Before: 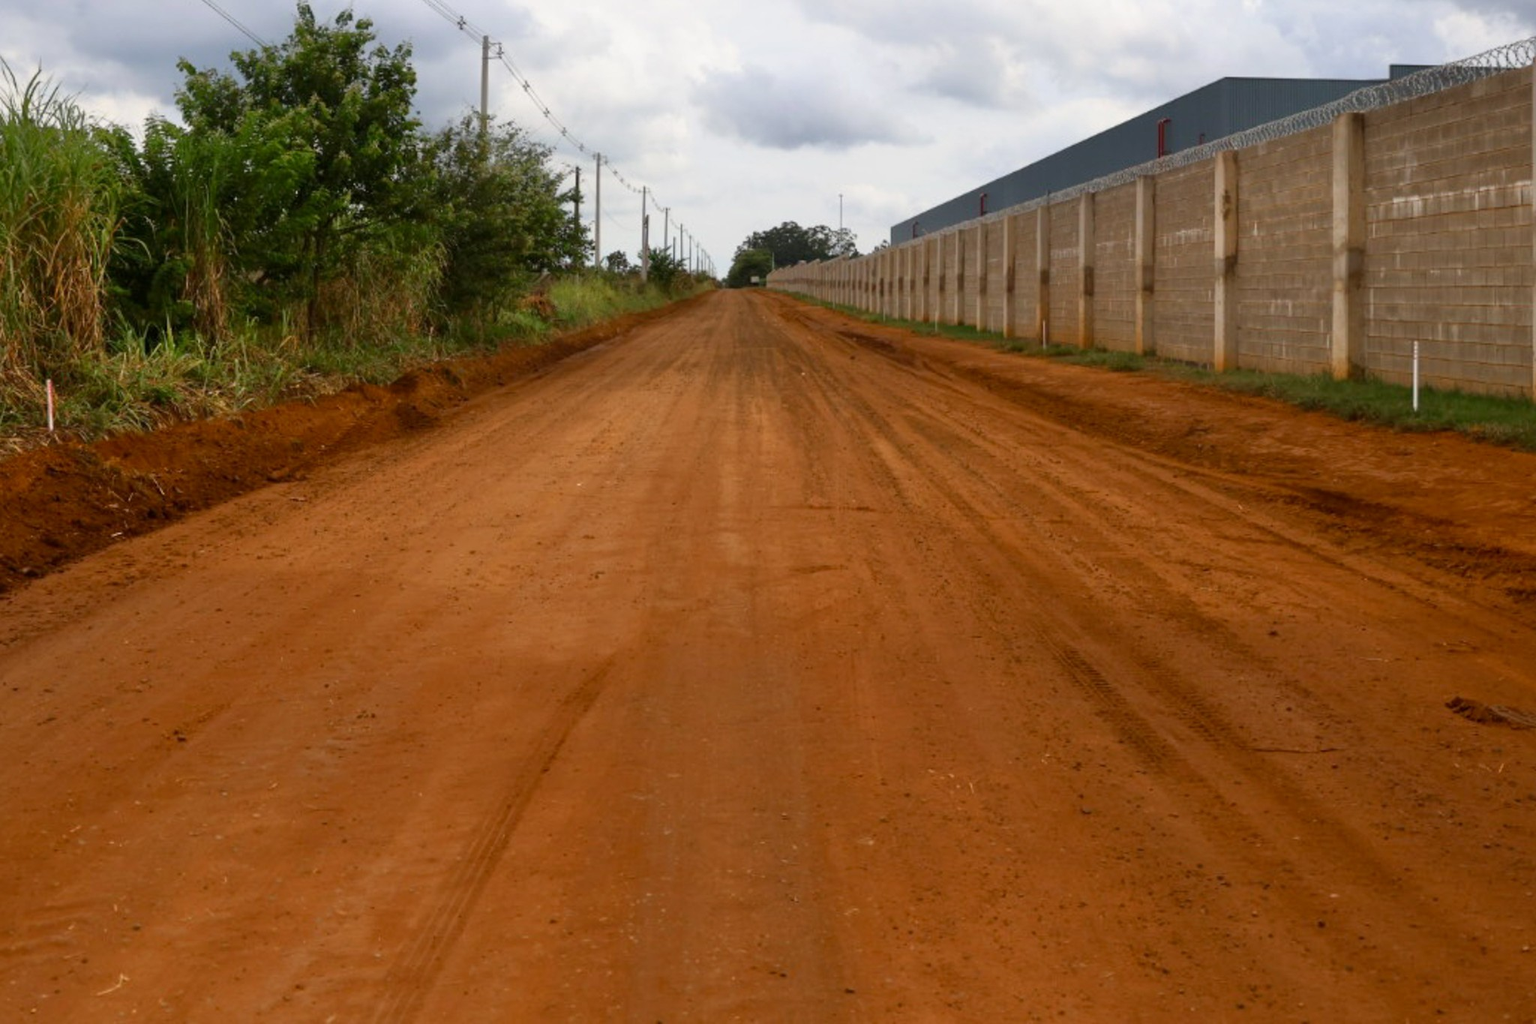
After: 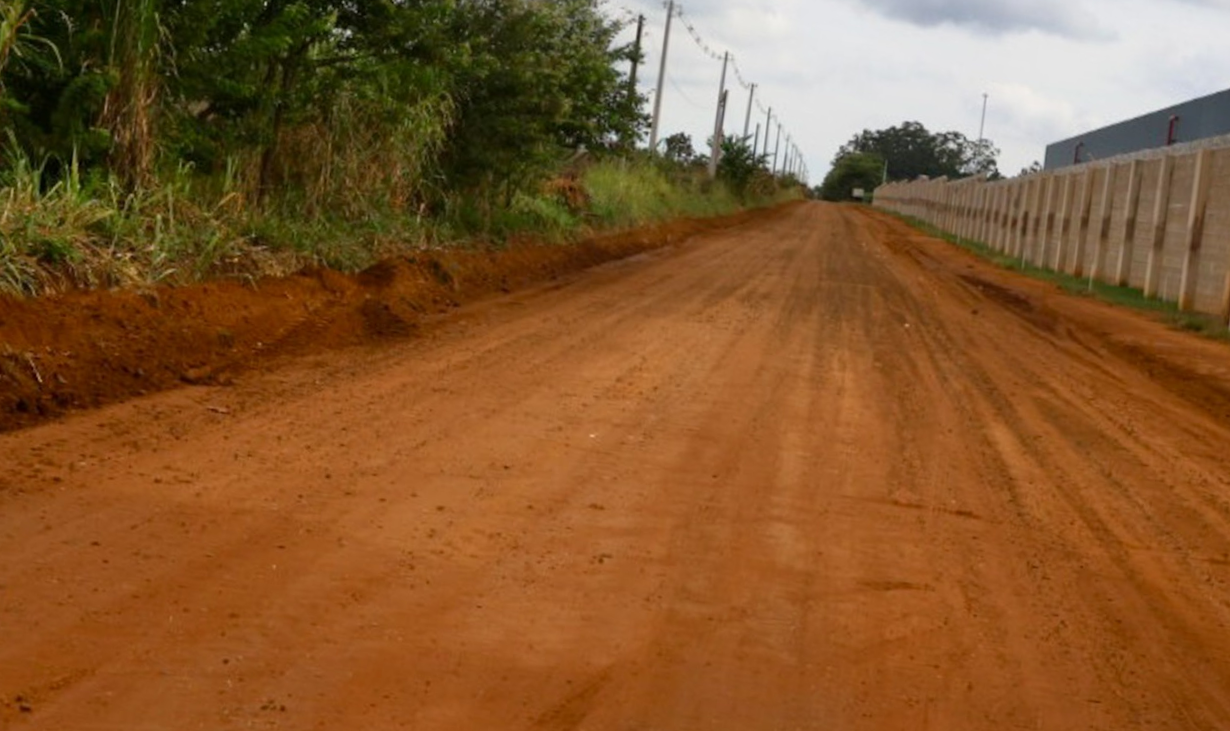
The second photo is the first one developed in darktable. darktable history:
crop and rotate: angle -6.94°, left 1.985%, top 6.85%, right 27.46%, bottom 30.223%
